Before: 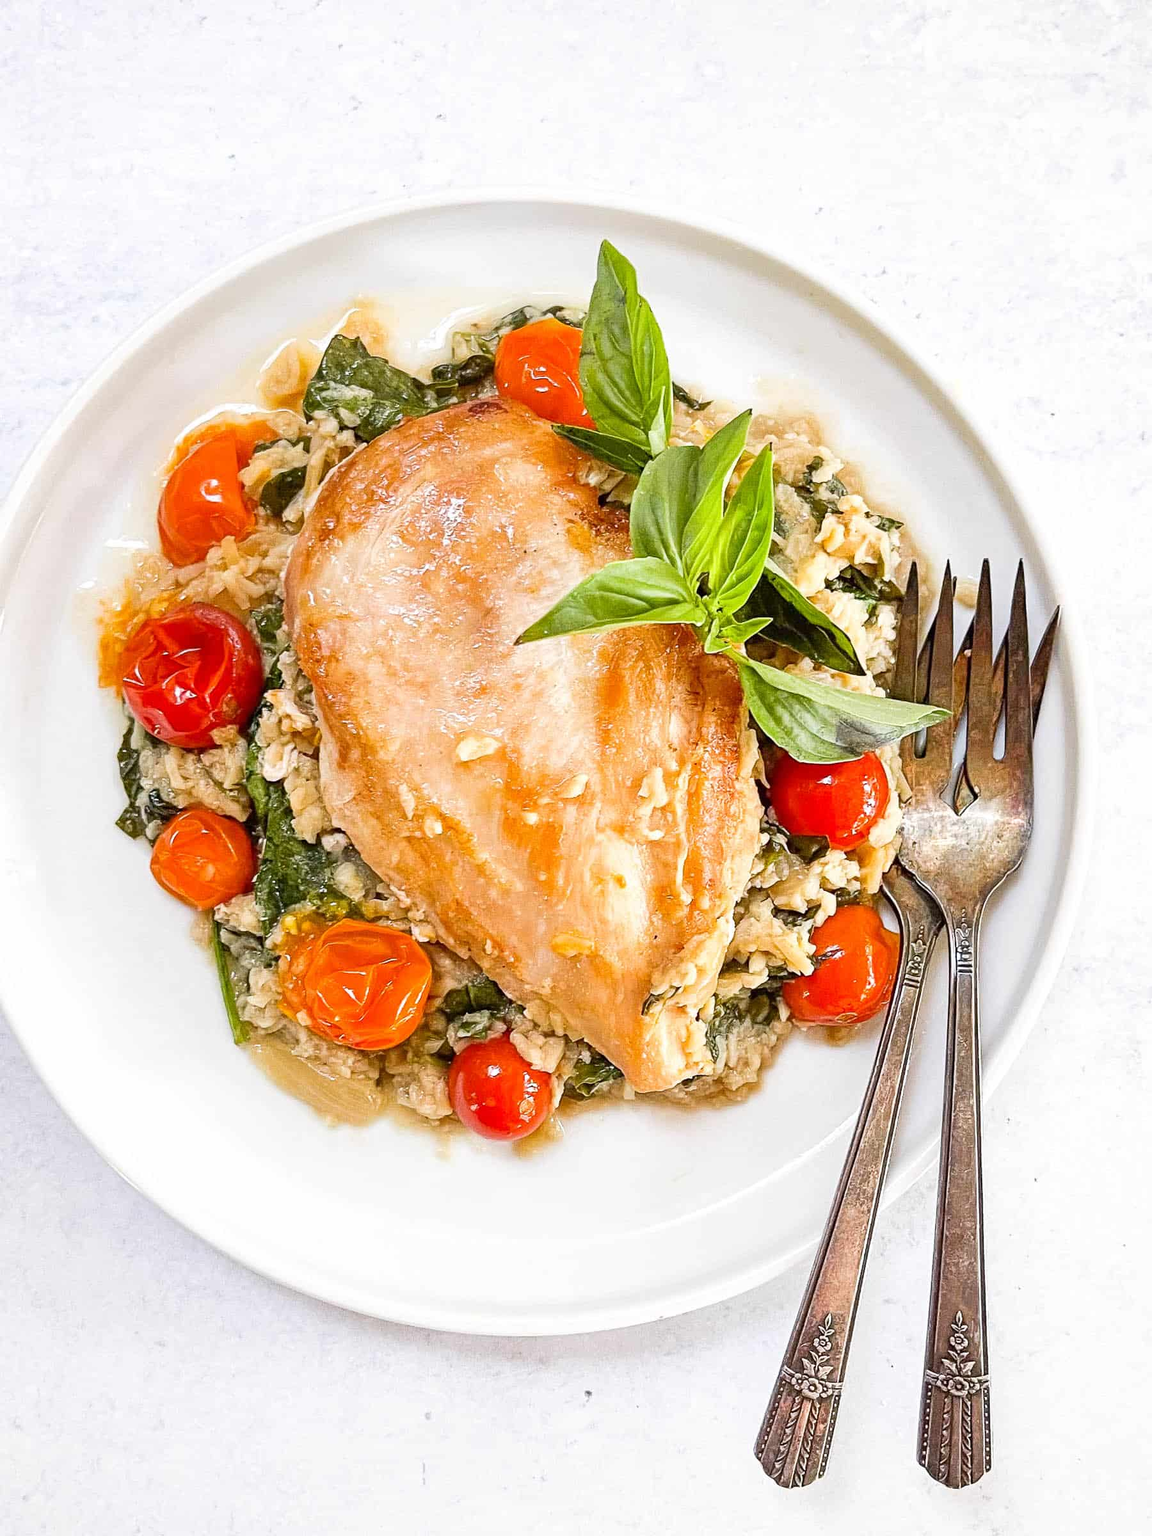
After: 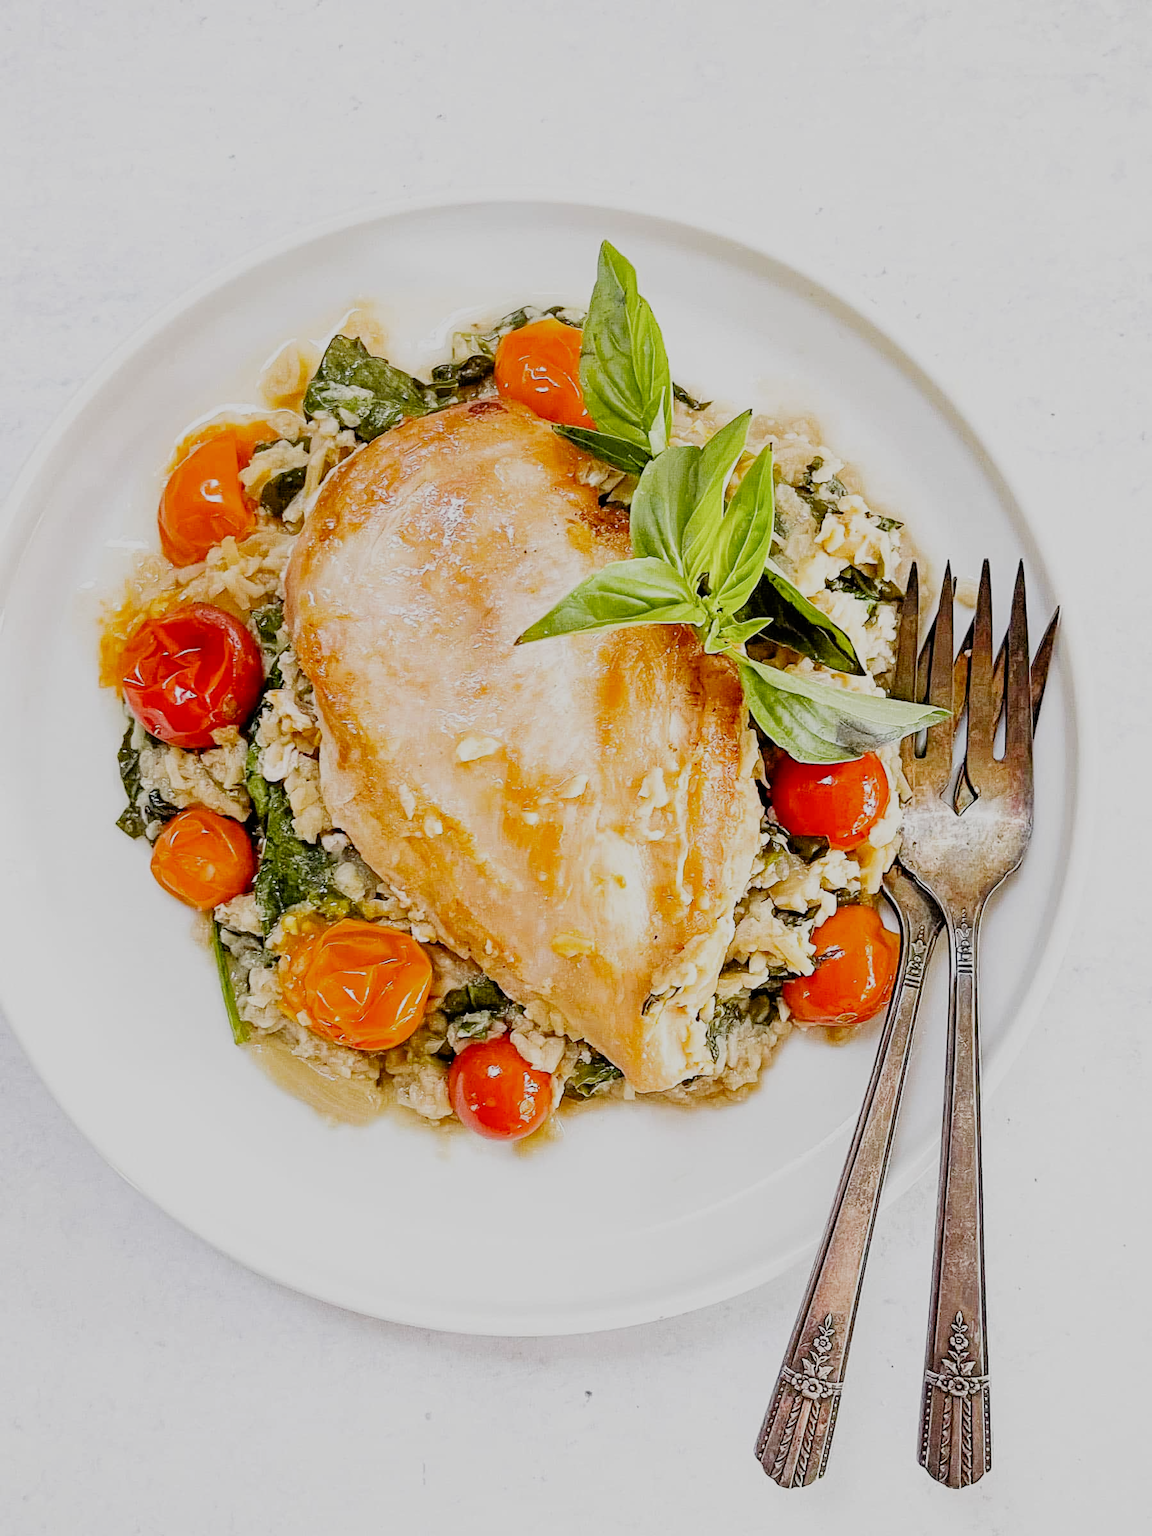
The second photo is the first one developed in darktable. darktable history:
filmic rgb: black relative exposure -6.91 EV, white relative exposure 5.69 EV, hardness 2.85, add noise in highlights 0.001, preserve chrominance no, color science v3 (2019), use custom middle-gray values true, contrast in highlights soft
